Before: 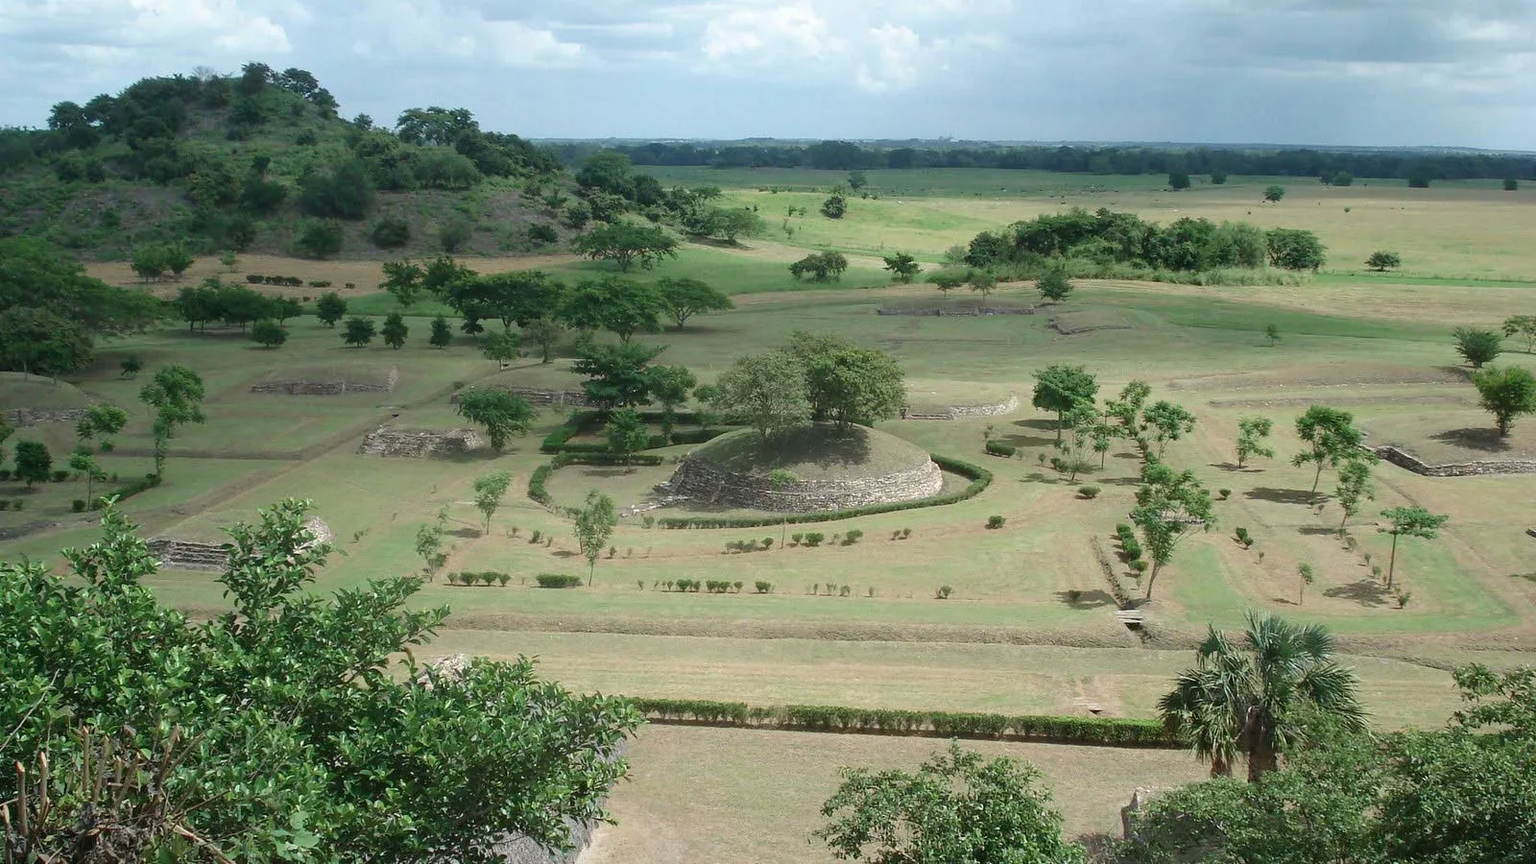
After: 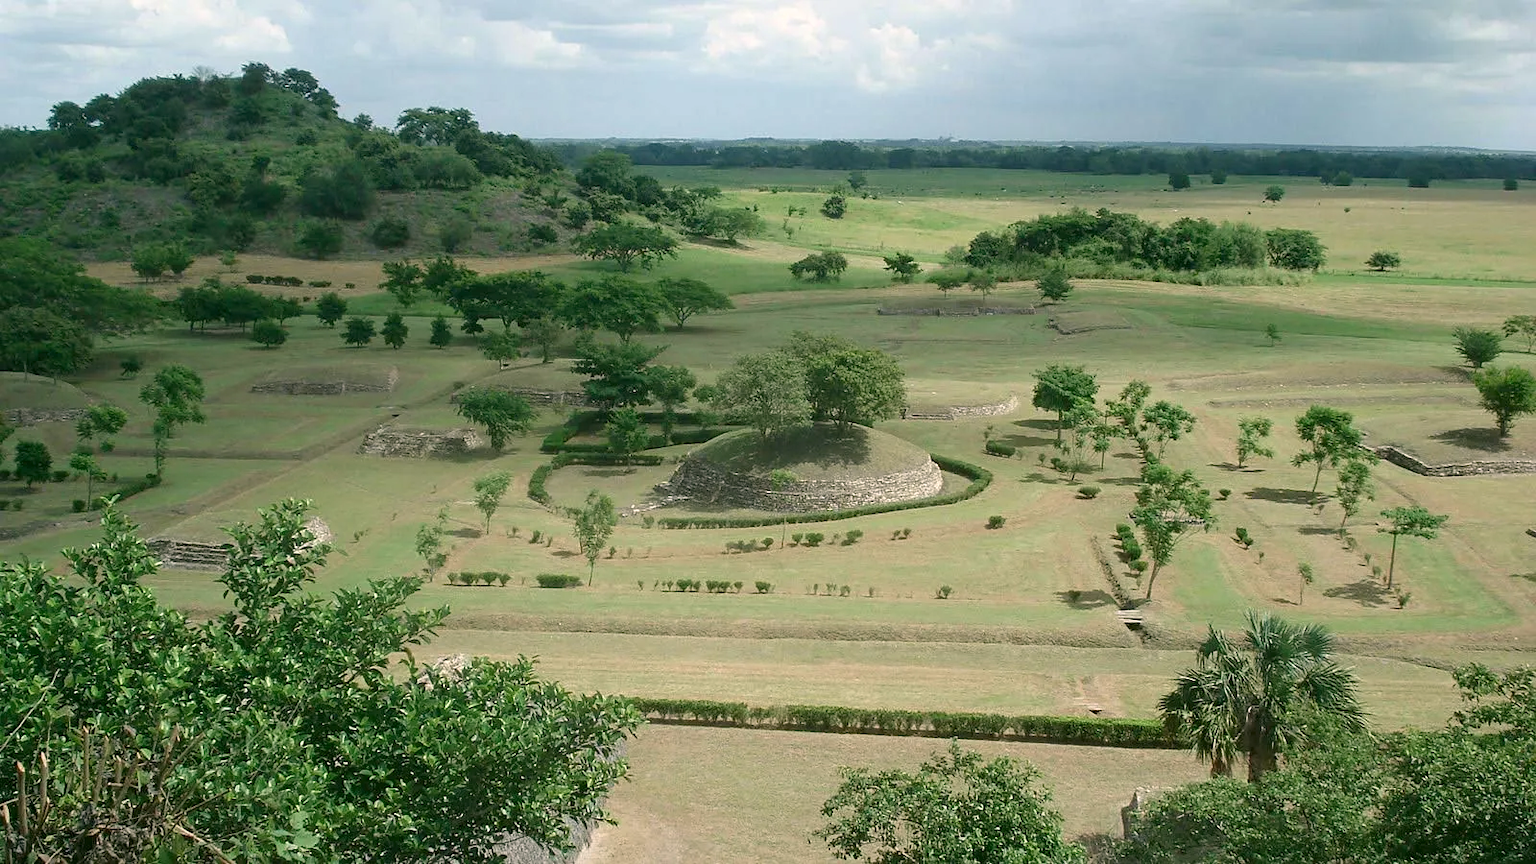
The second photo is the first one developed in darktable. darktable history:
sharpen: amount 0.201
color correction: highlights a* 4.33, highlights b* 4.97, shadows a* -7.57, shadows b* 4.81
